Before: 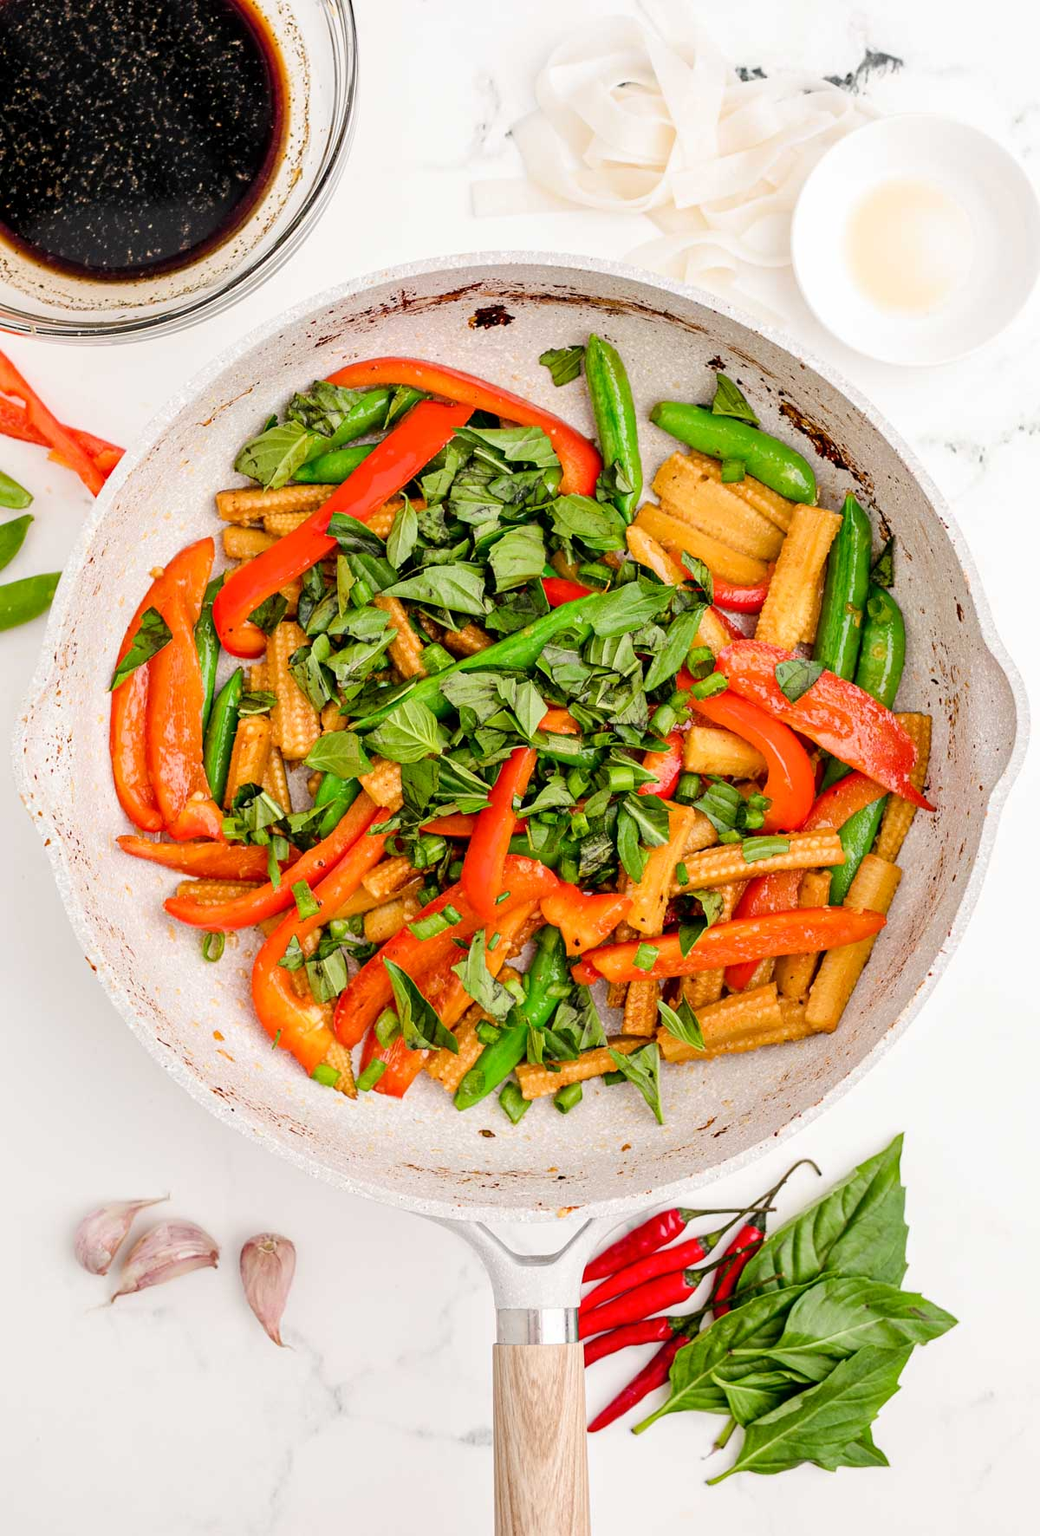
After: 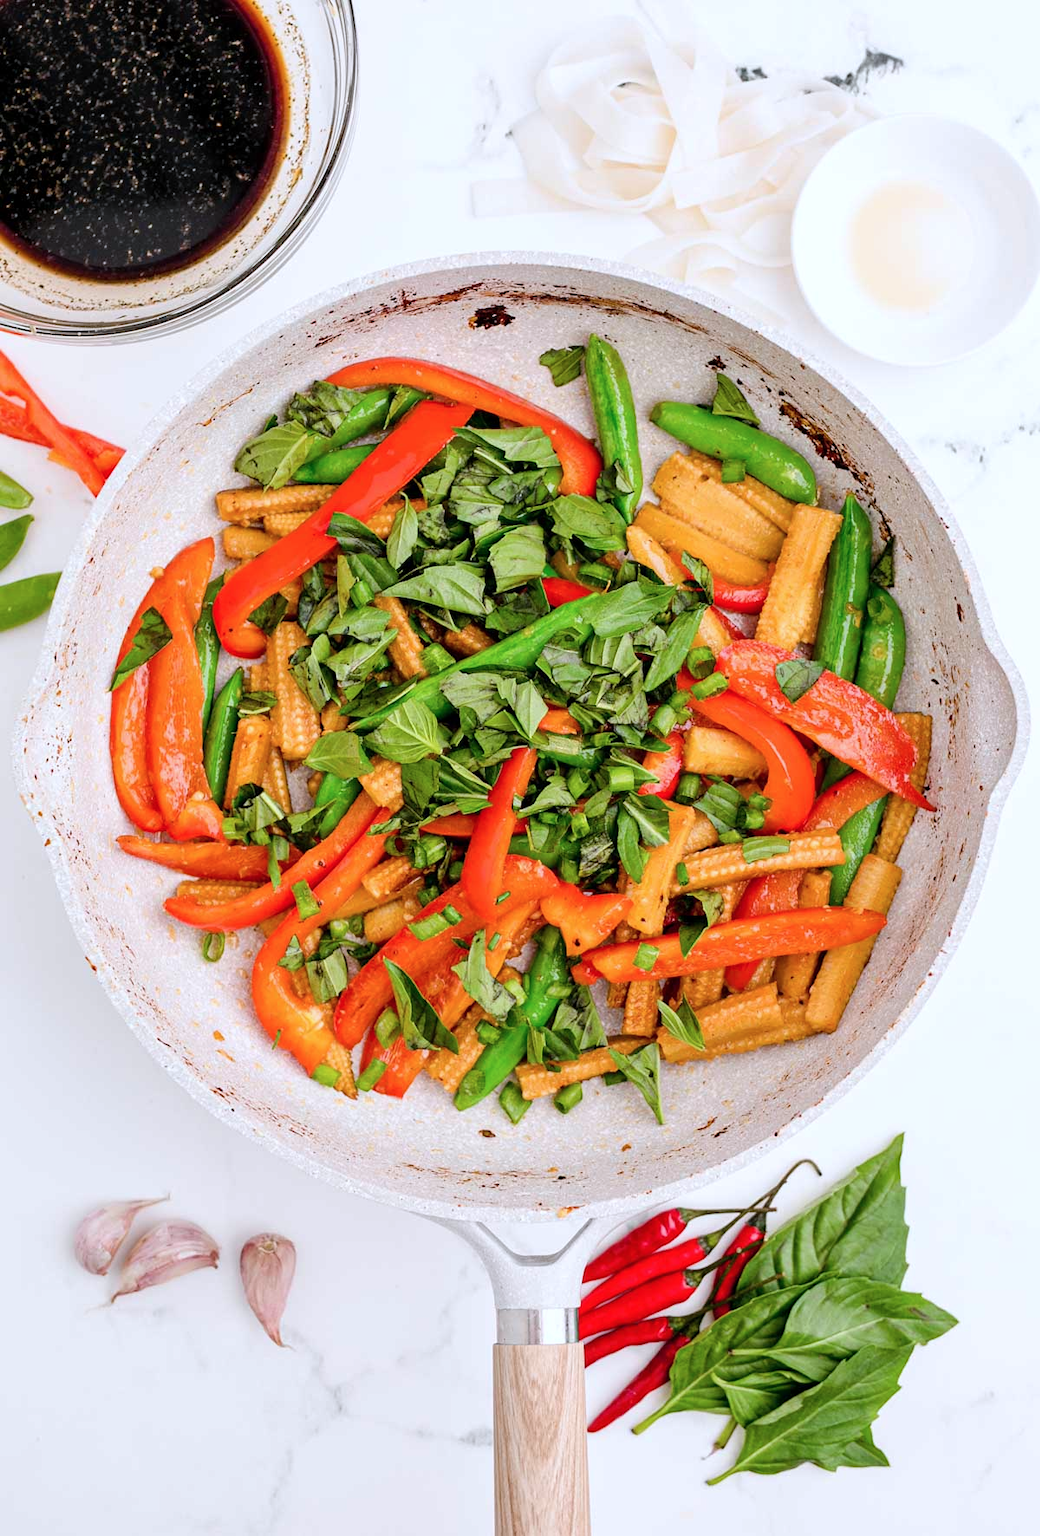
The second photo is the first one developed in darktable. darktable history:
color correction: highlights a* -0.748, highlights b* -9.63
